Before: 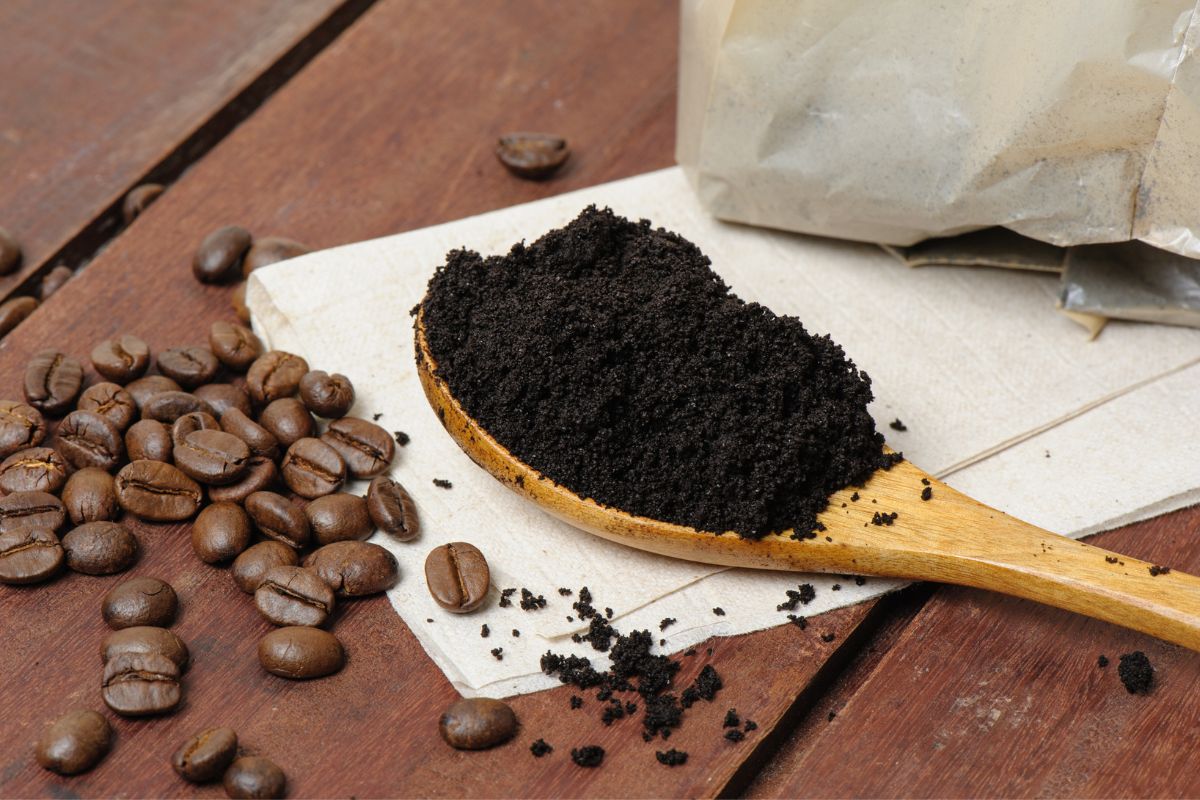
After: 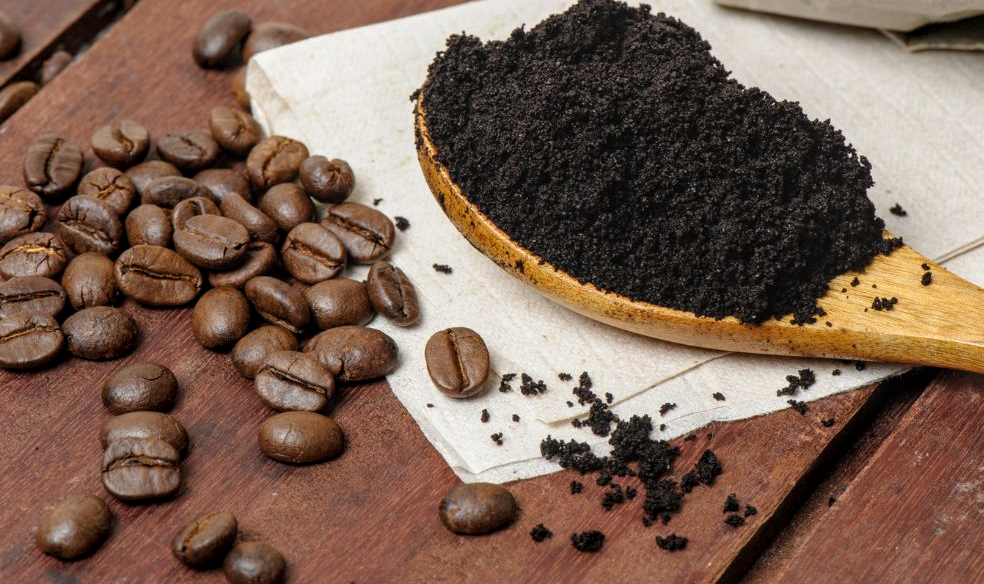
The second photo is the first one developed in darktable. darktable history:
tone equalizer: on, module defaults
crop: top 26.986%, right 17.979%
local contrast: on, module defaults
